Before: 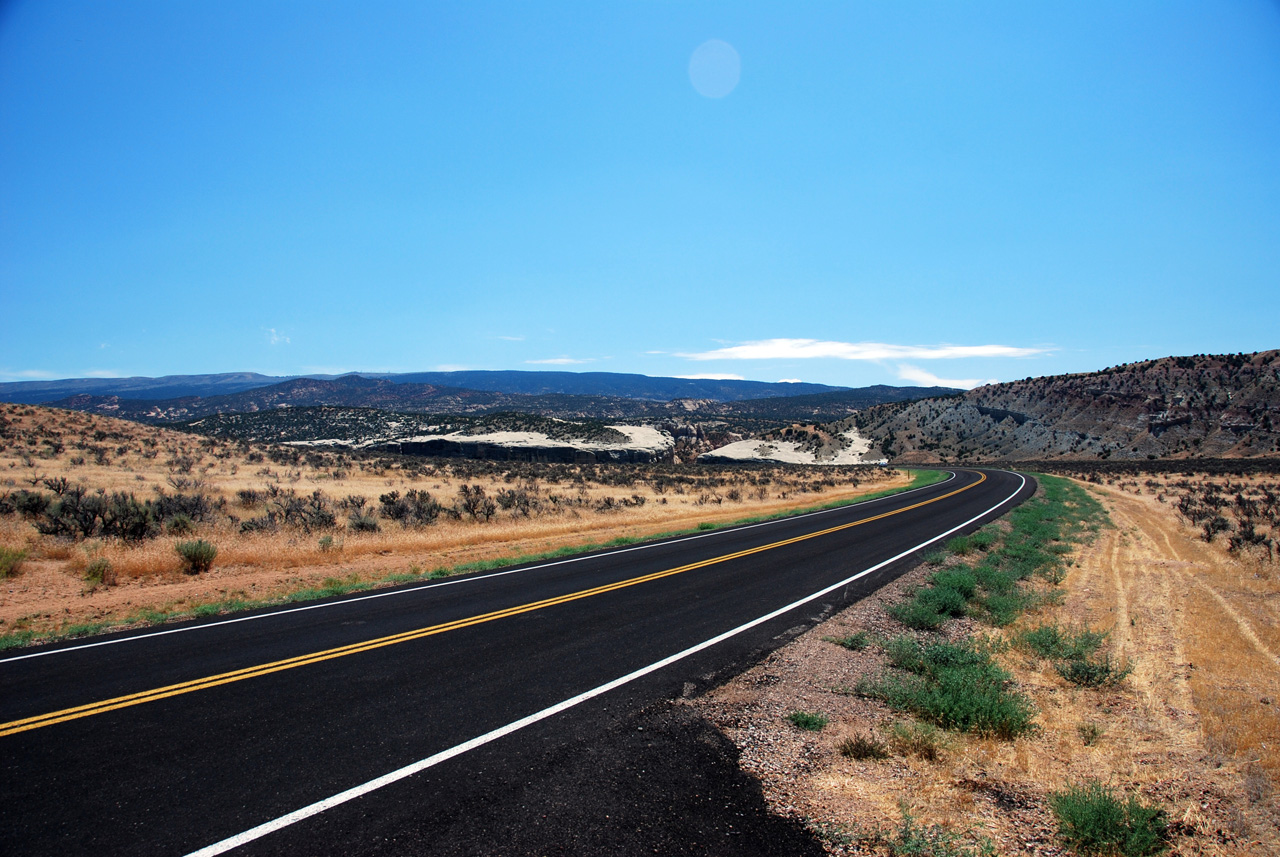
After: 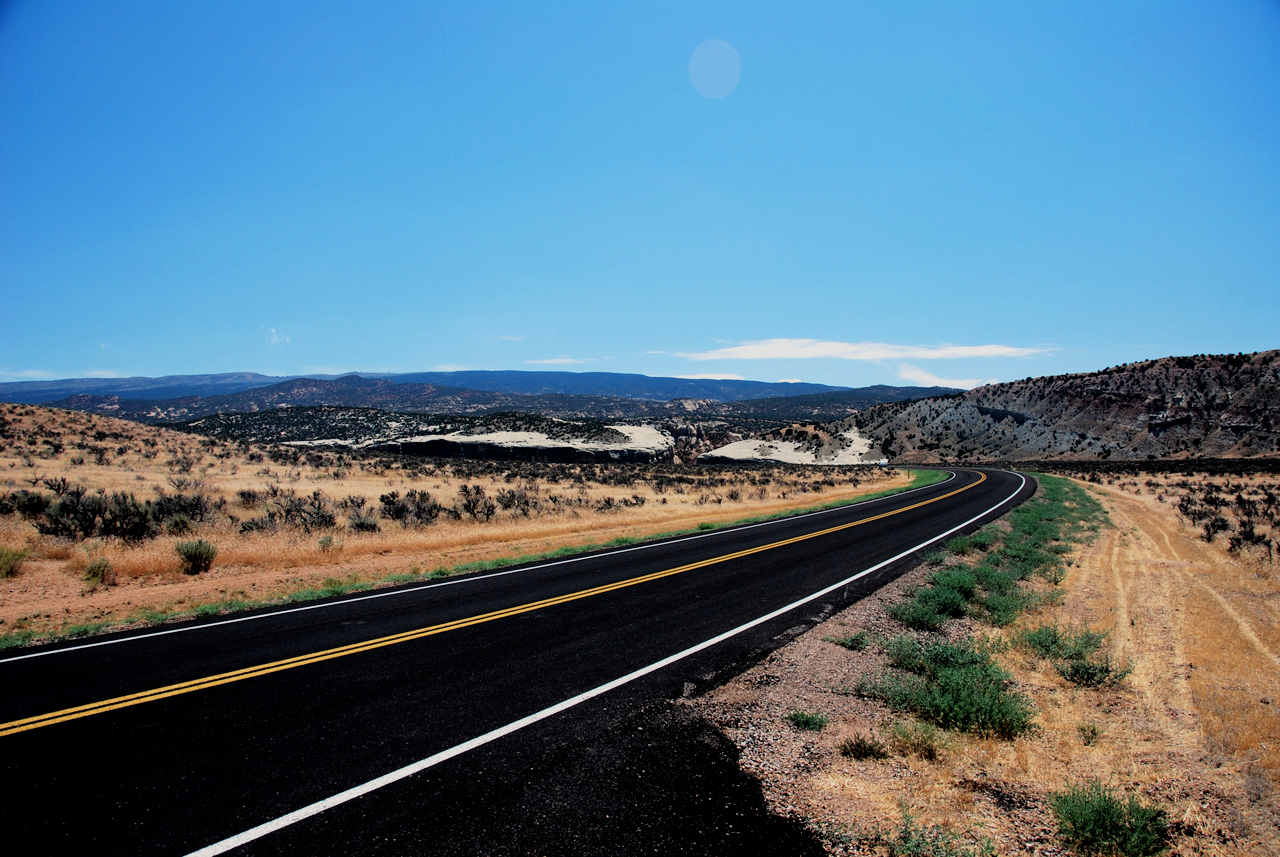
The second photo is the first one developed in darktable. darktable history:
filmic rgb: black relative exposure -7.75 EV, white relative exposure 4.36 EV, threshold 2.99 EV, target black luminance 0%, hardness 3.75, latitude 50.62%, contrast 1.073, highlights saturation mix 9.49%, shadows ↔ highlights balance -0.225%, color science v6 (2022), enable highlight reconstruction true
